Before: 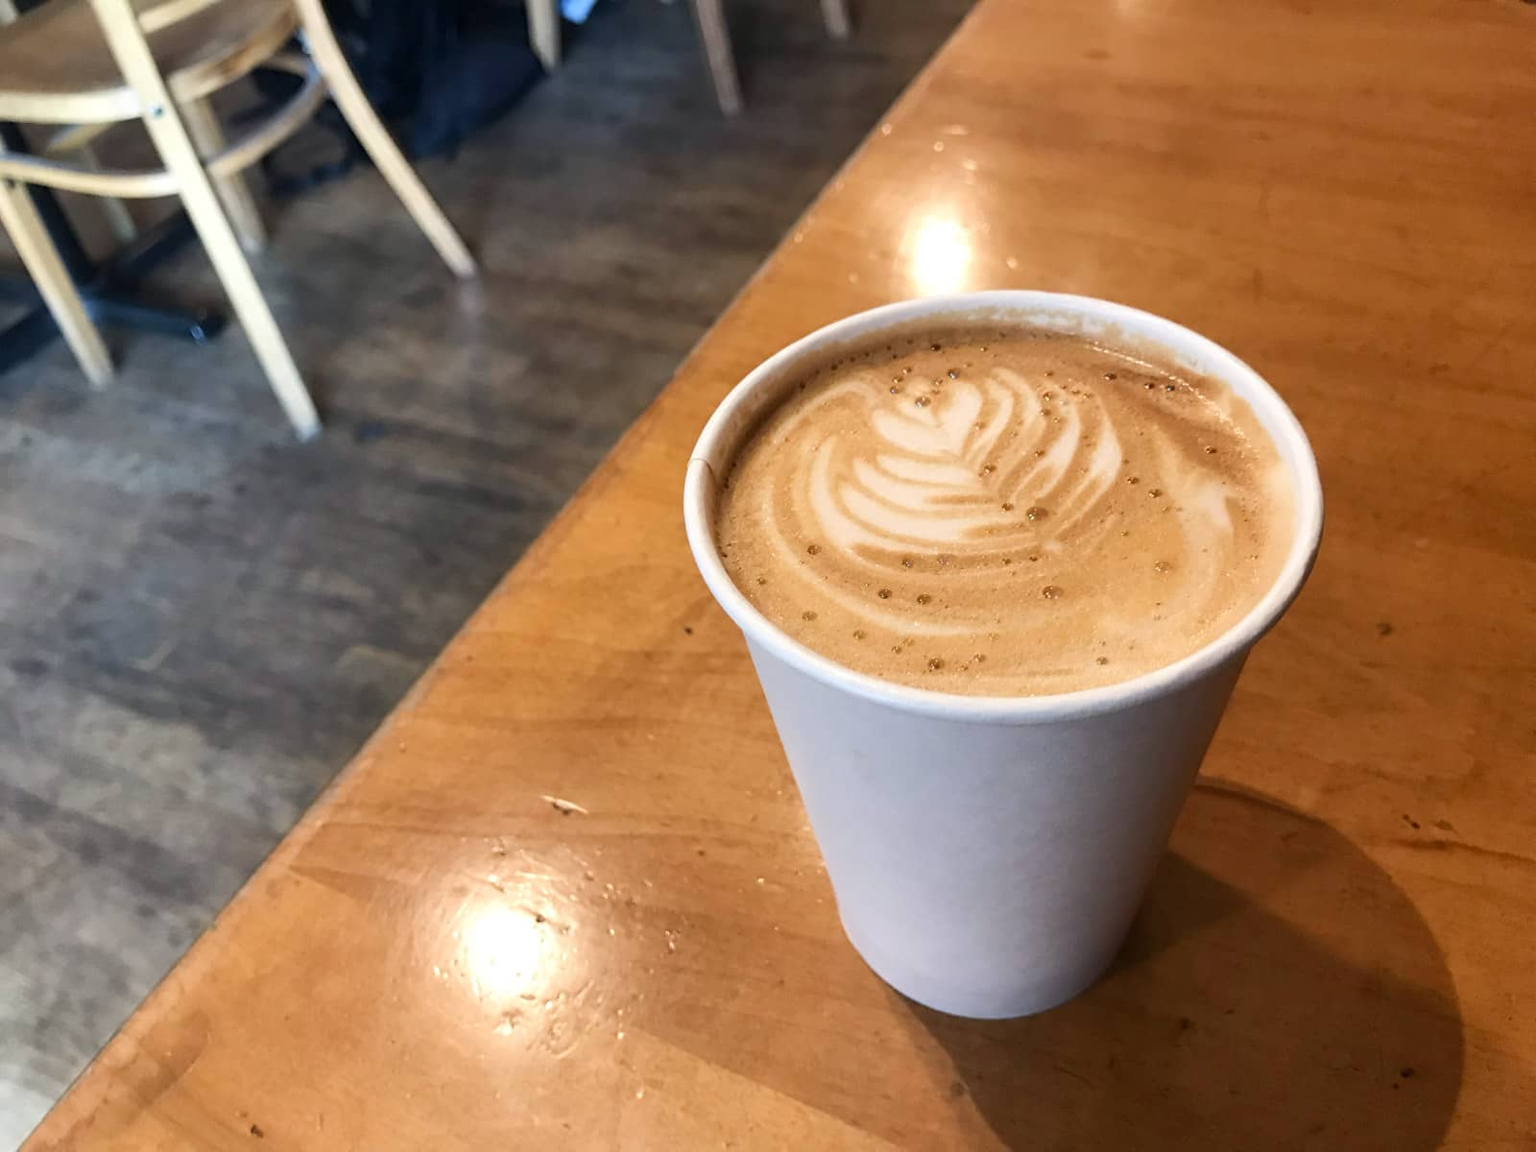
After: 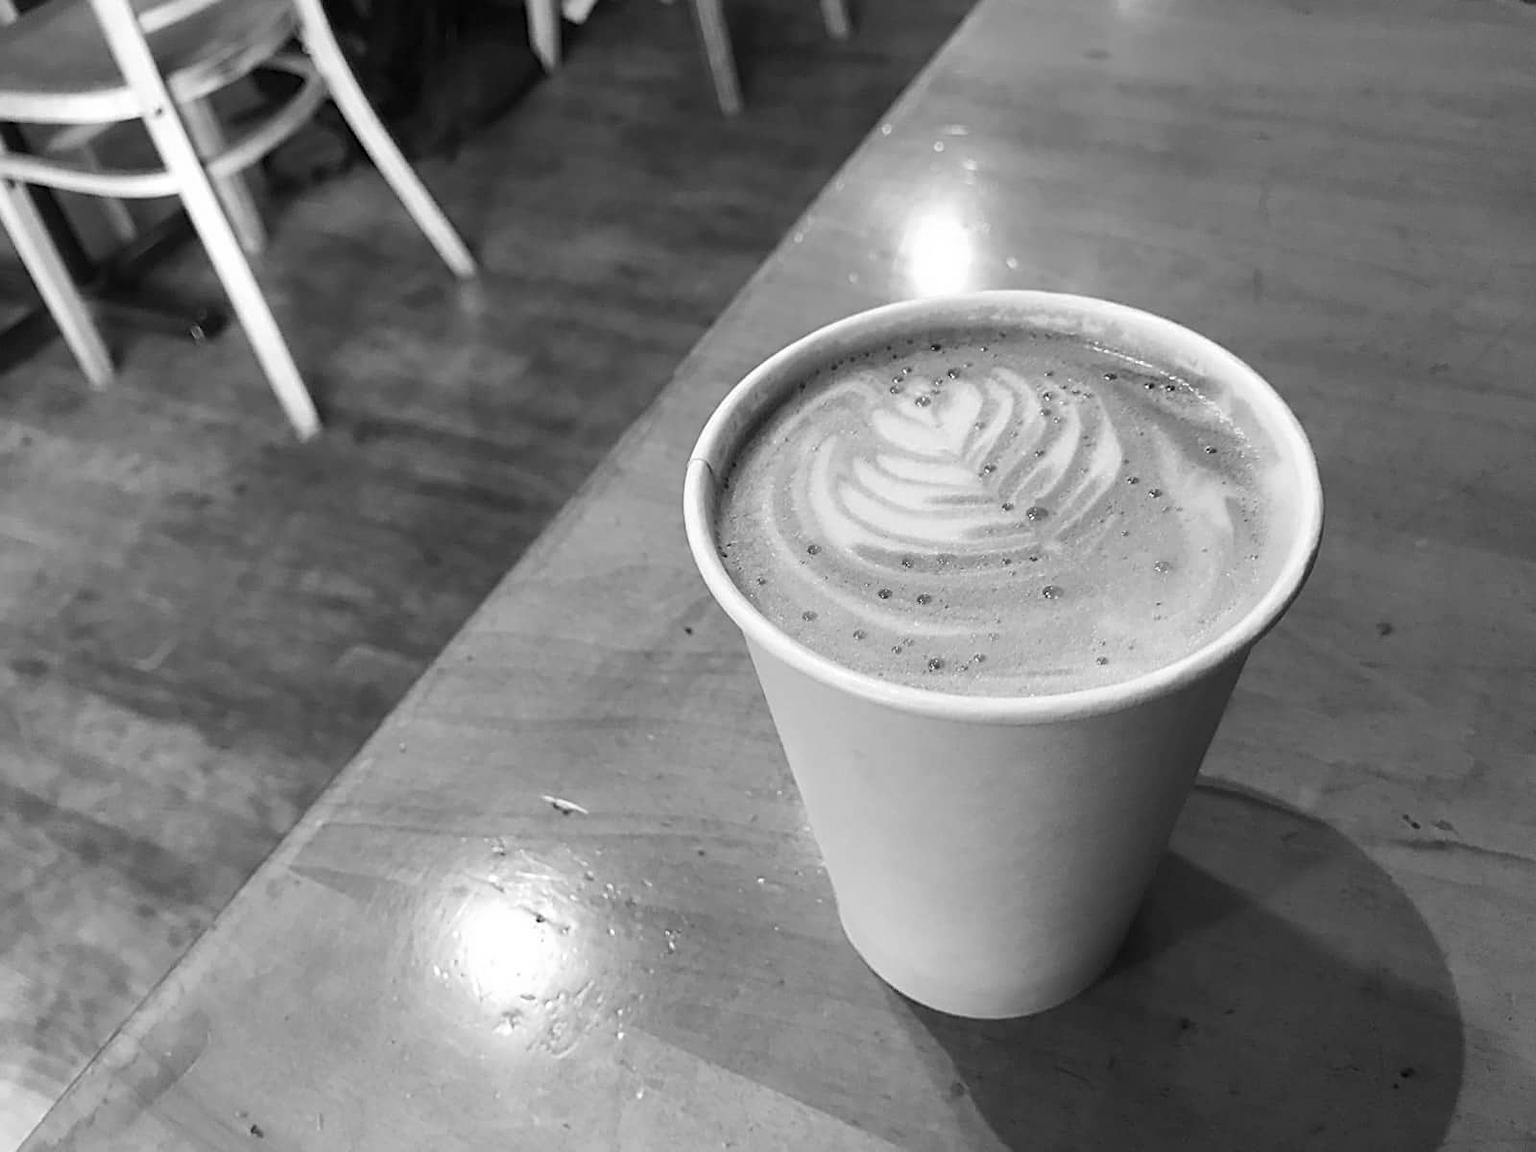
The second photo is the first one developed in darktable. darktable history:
monochrome: a 1.94, b -0.638
sharpen: on, module defaults
